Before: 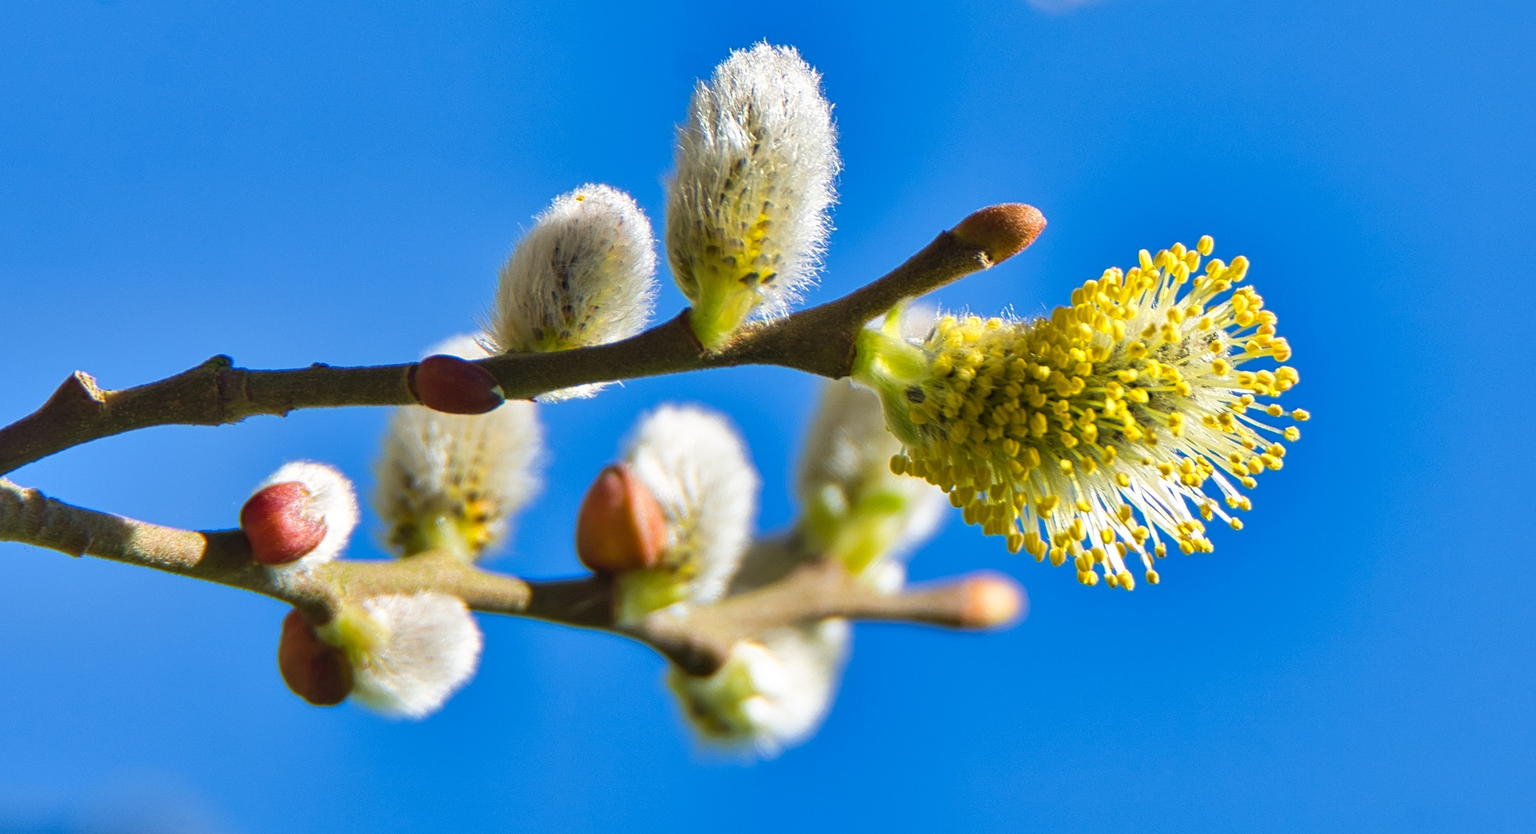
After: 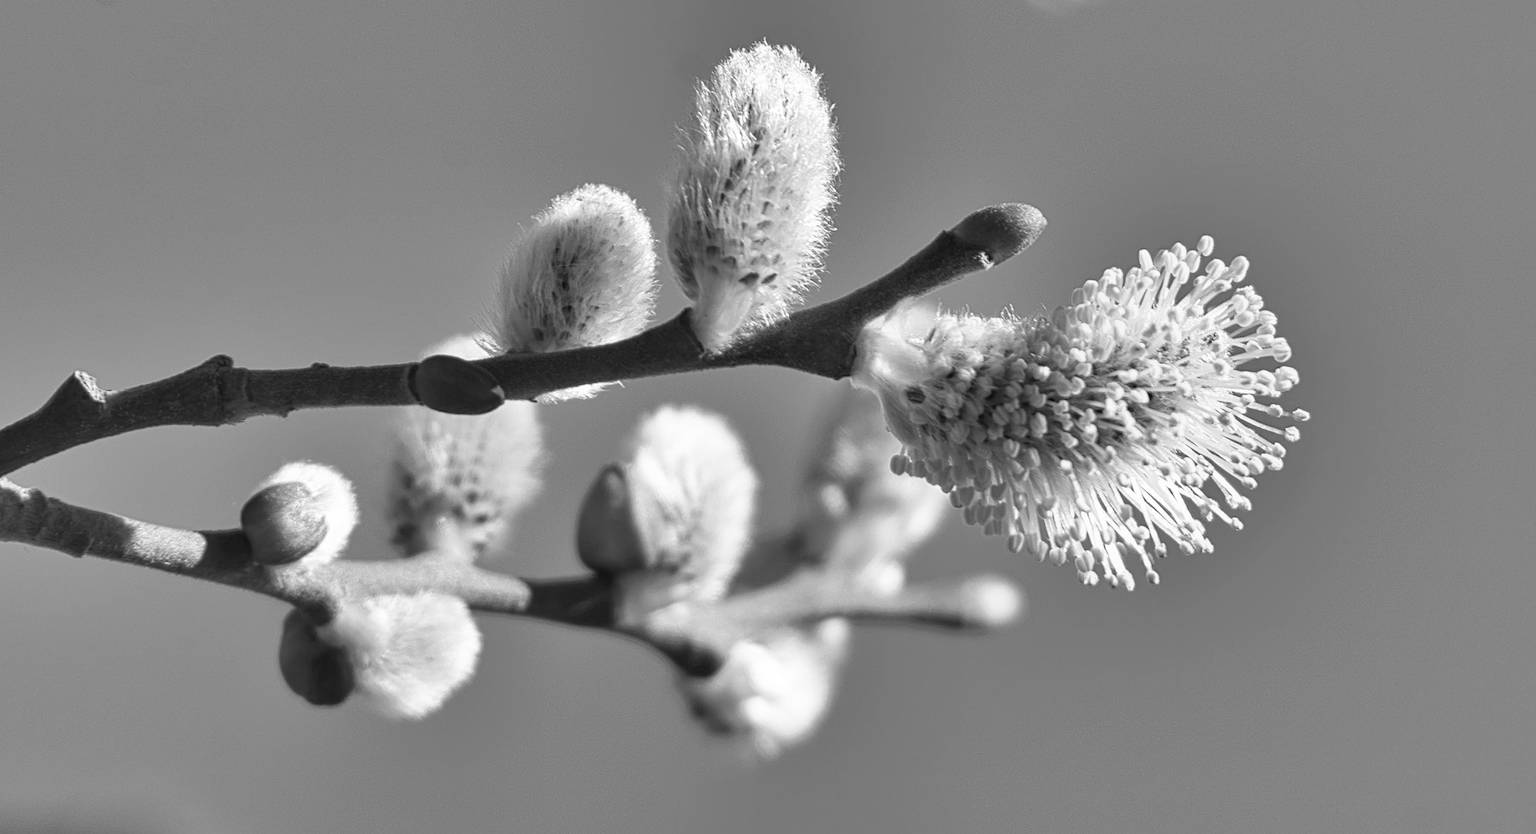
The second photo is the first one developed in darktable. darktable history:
monochrome: on, module defaults
shadows and highlights: shadows 0, highlights 40
tone equalizer: -8 EV 0.06 EV, smoothing diameter 25%, edges refinement/feathering 10, preserve details guided filter
